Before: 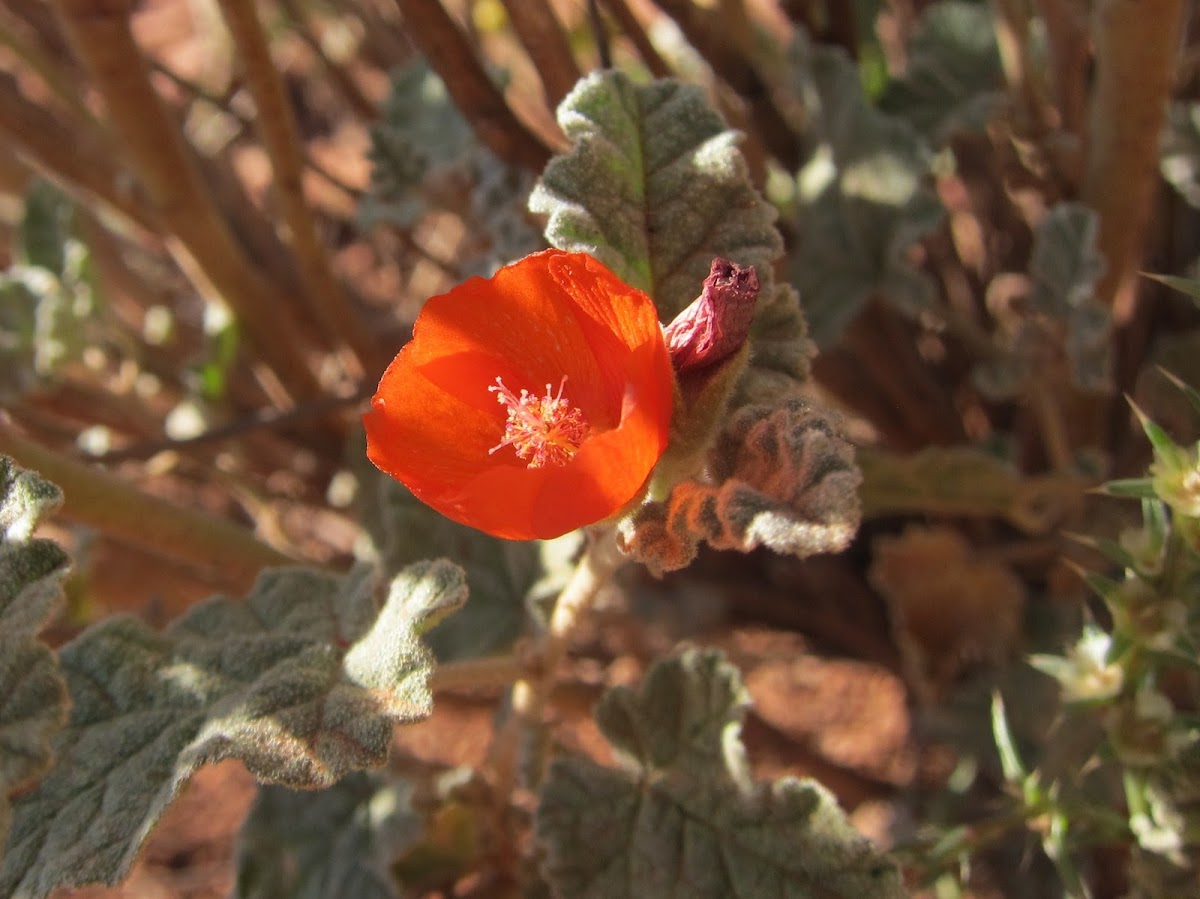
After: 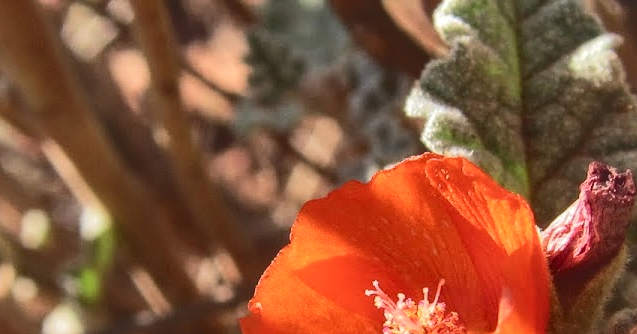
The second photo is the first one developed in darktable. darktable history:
crop: left 10.285%, top 10.725%, right 36.575%, bottom 52.07%
tone curve: curves: ch0 [(0, 0) (0.003, 0.132) (0.011, 0.136) (0.025, 0.14) (0.044, 0.147) (0.069, 0.149) (0.1, 0.156) (0.136, 0.163) (0.177, 0.177) (0.224, 0.2) (0.277, 0.251) (0.335, 0.311) (0.399, 0.387) (0.468, 0.487) (0.543, 0.585) (0.623, 0.675) (0.709, 0.742) (0.801, 0.81) (0.898, 0.867) (1, 1)], color space Lab, independent channels, preserve colors none
shadows and highlights: shadows 60.68, soften with gaussian
local contrast: detail 130%
